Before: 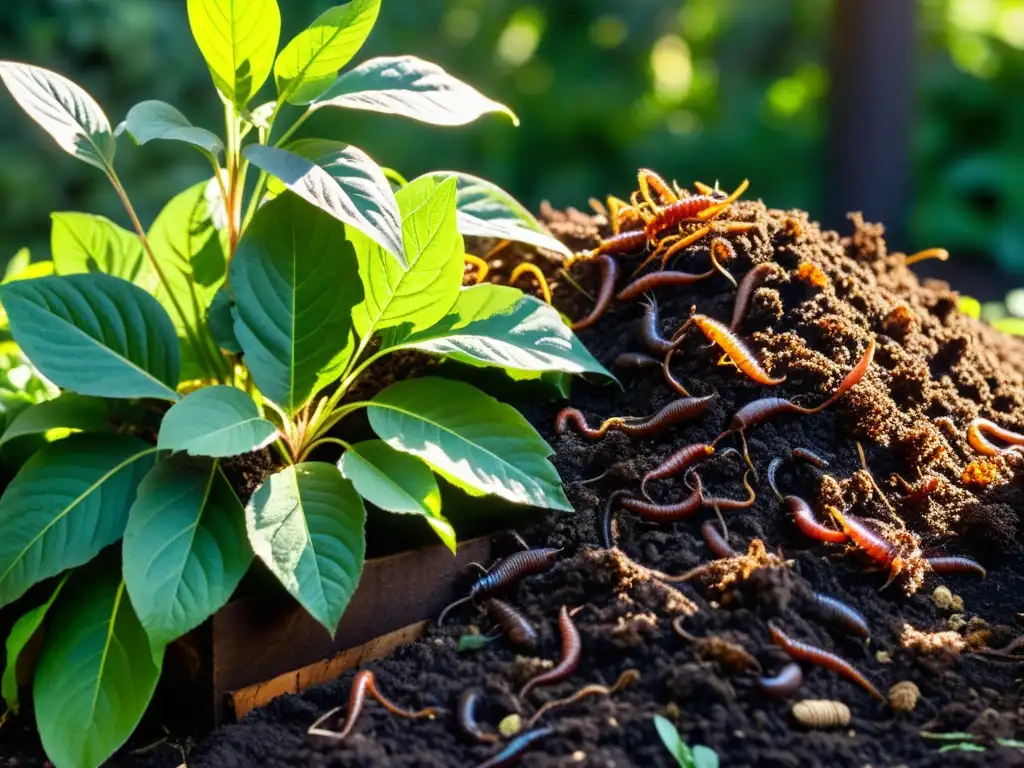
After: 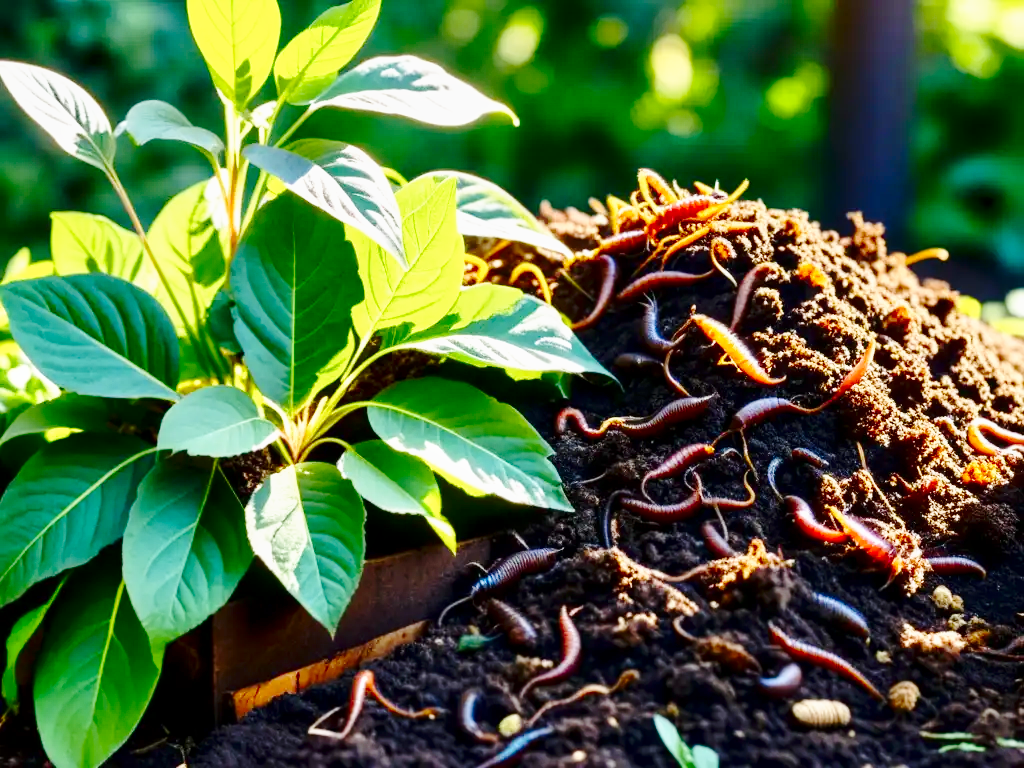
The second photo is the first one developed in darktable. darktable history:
local contrast: highlights 100%, shadows 98%, detail 119%, midtone range 0.2
base curve: curves: ch0 [(0, 0) (0.025, 0.046) (0.112, 0.277) (0.467, 0.74) (0.814, 0.929) (1, 0.942)], preserve colors none
contrast brightness saturation: contrast 0.121, brightness -0.124, saturation 0.203
